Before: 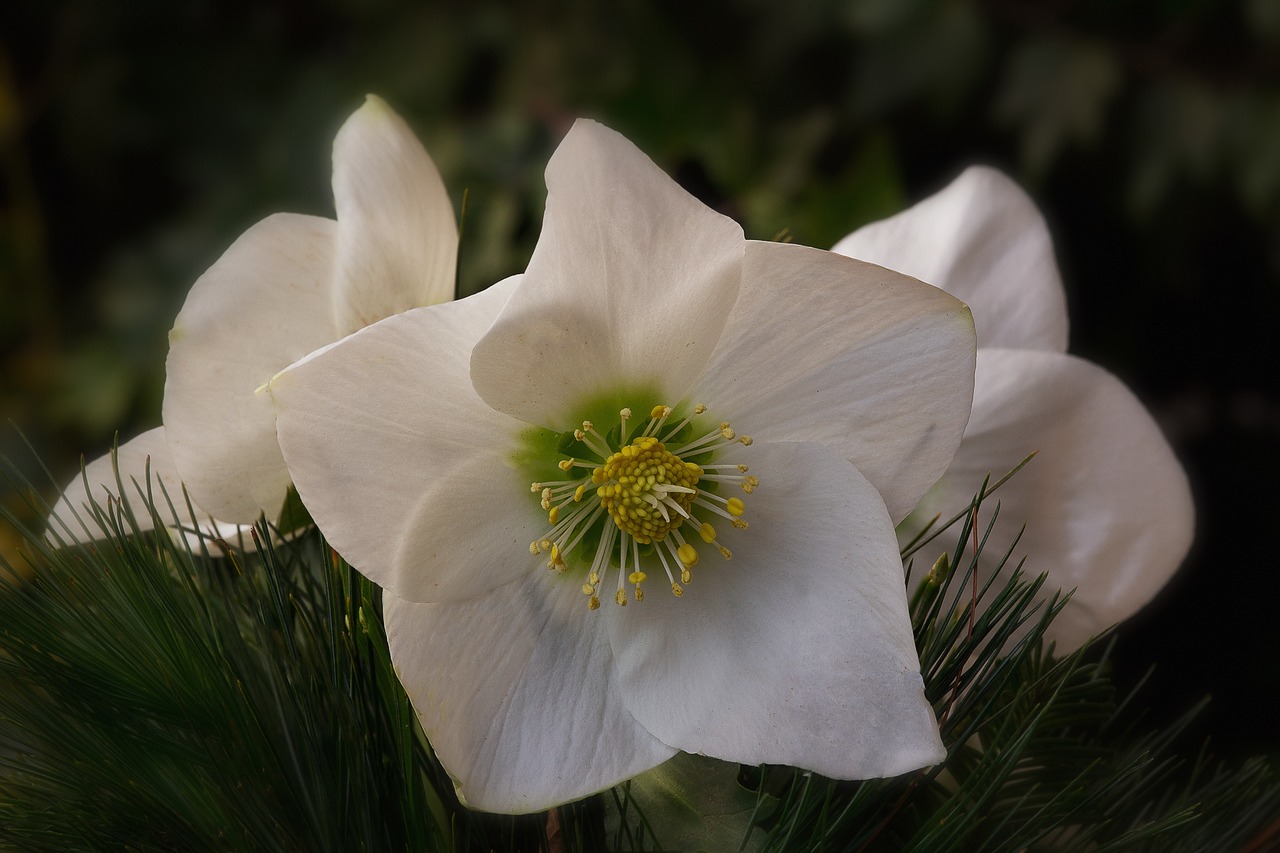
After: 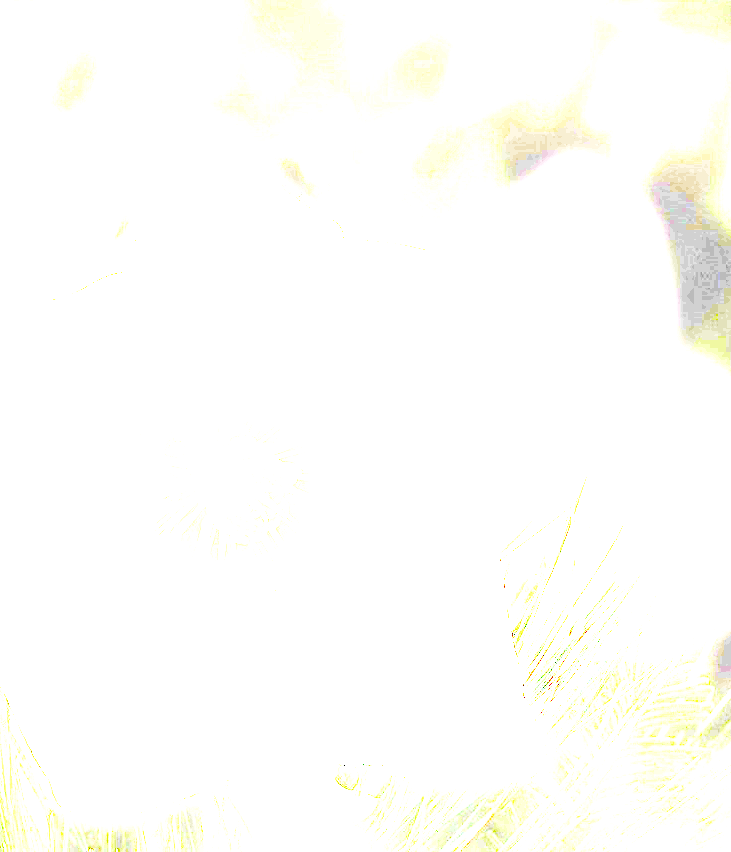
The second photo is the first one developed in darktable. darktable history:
exposure: exposure 7.958 EV, compensate exposure bias true, compensate highlight preservation false
levels: levels [0, 0.476, 0.951]
base curve: curves: ch0 [(0, 0) (0.005, 0.002) (0.15, 0.3) (0.4, 0.7) (0.75, 0.95) (1, 1)], preserve colors none
crop: left 31.45%, top 0.009%, right 11.43%
